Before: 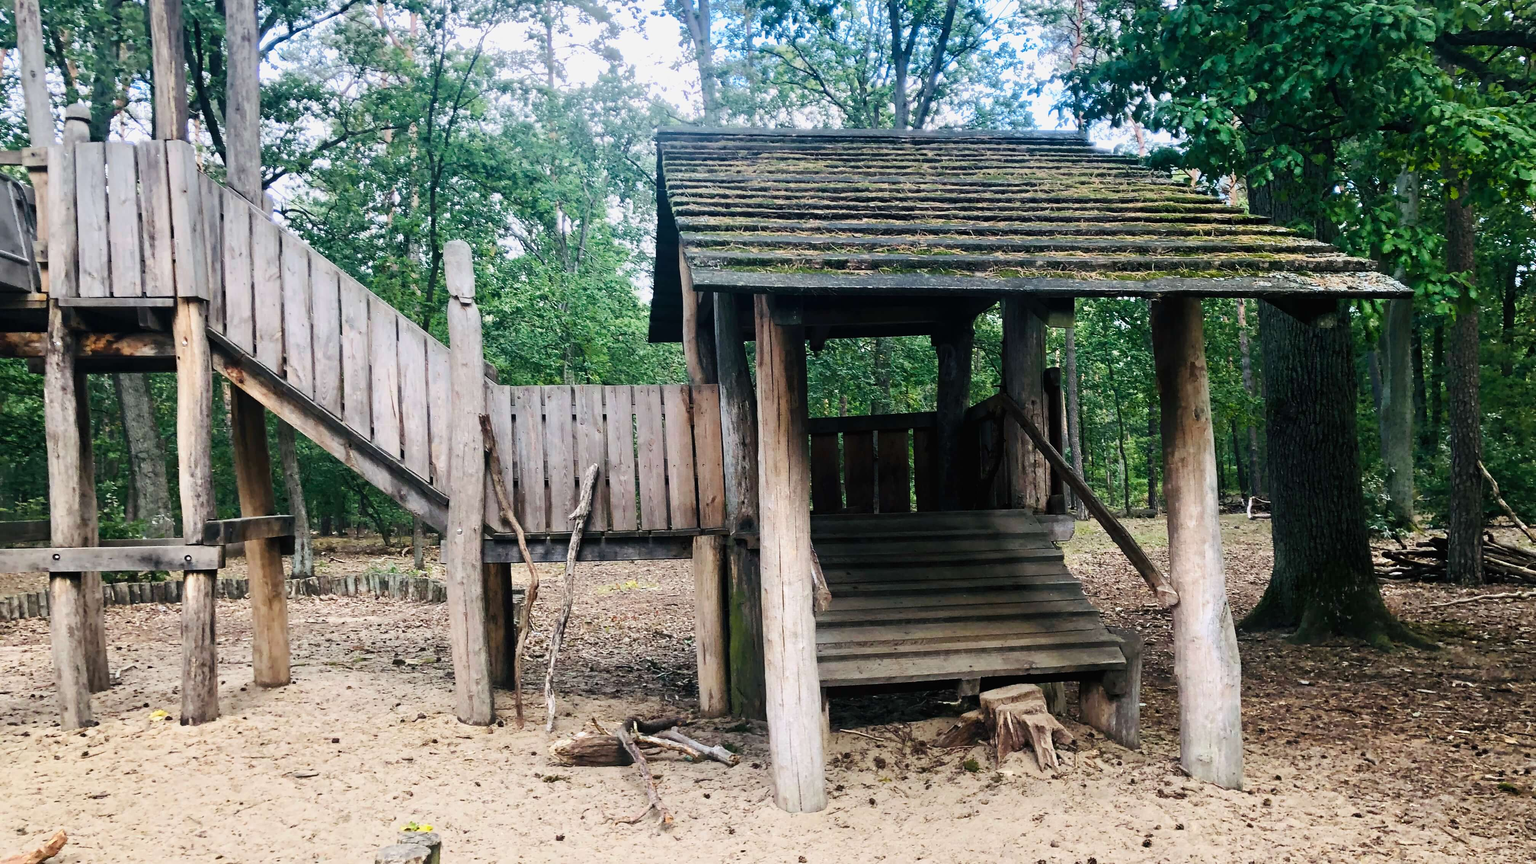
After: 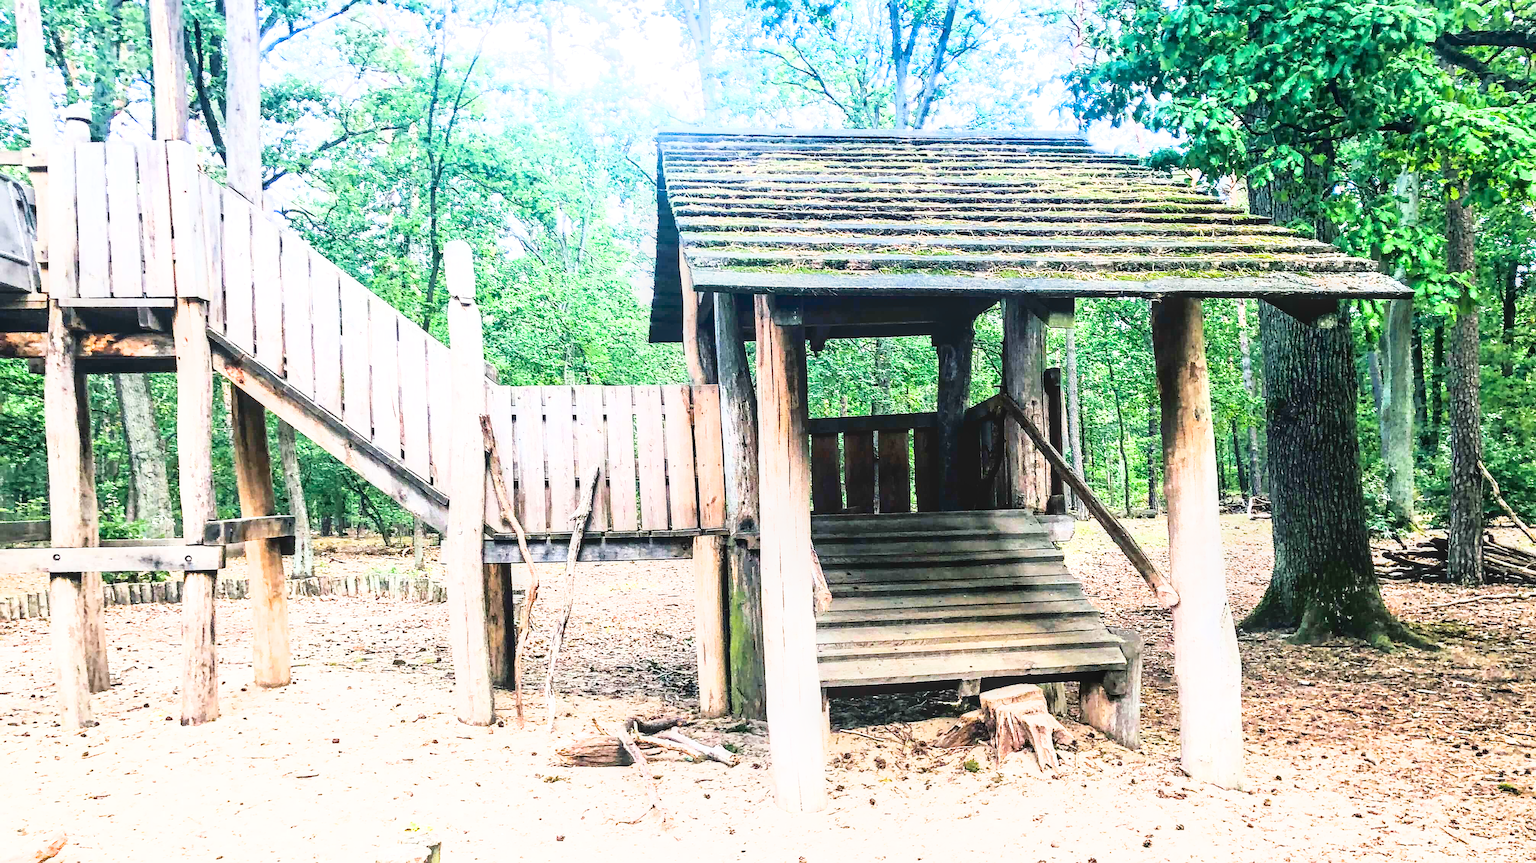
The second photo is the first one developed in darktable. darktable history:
tone equalizer: edges refinement/feathering 500, mask exposure compensation -1.57 EV, preserve details no
crop: bottom 0.063%
levels: levels [0, 0.445, 1]
filmic rgb: black relative exposure -7.77 EV, white relative exposure 4.4 EV, hardness 3.76, latitude 49.6%, contrast 1.101
exposure: black level correction 0, exposure 2.167 EV, compensate exposure bias true, compensate highlight preservation false
tone curve: curves: ch0 [(0, 0.032) (0.181, 0.156) (0.751, 0.829) (1, 1)], color space Lab, linked channels, preserve colors none
local contrast: detail 130%
sharpen: on, module defaults
